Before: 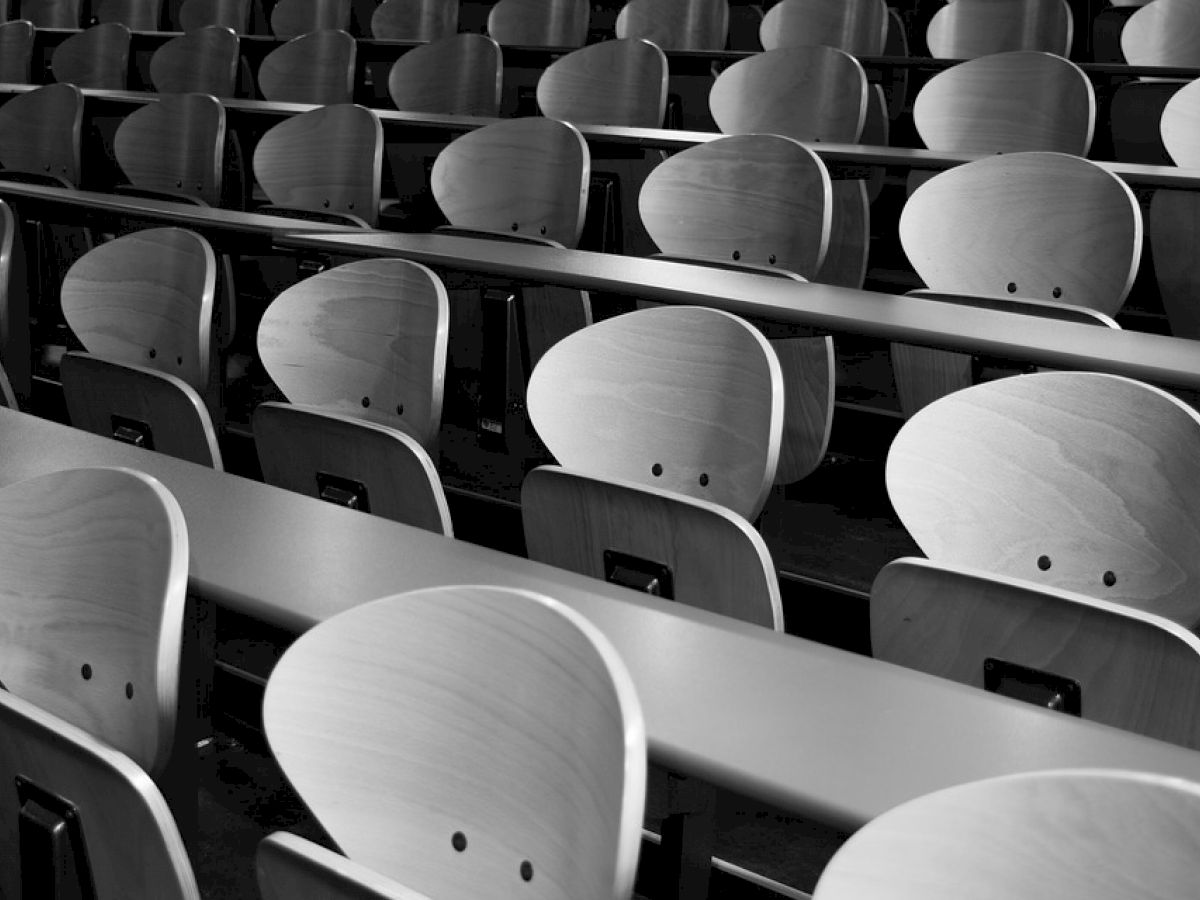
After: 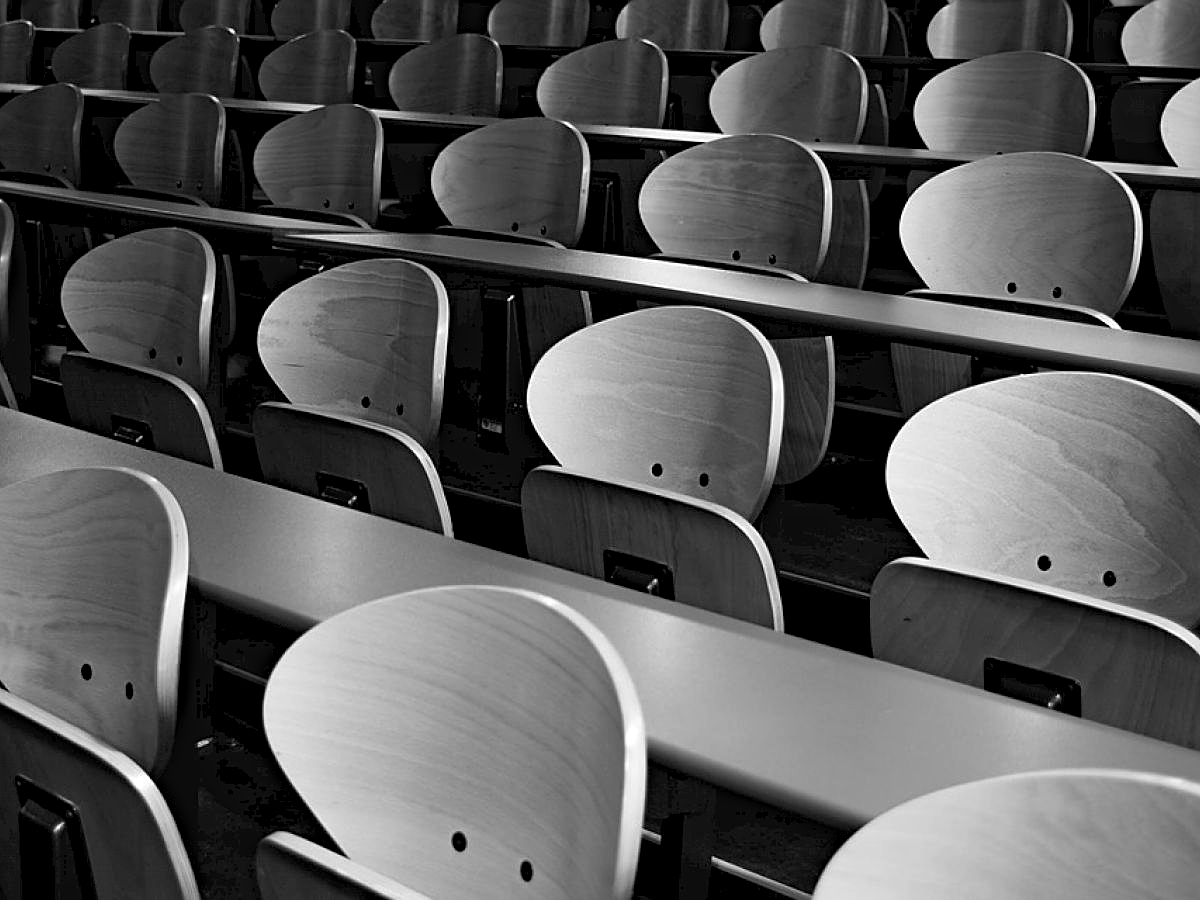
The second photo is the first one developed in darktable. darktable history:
sharpen: on, module defaults
haze removal: strength 0.29, distance 0.25, compatibility mode true, adaptive false
